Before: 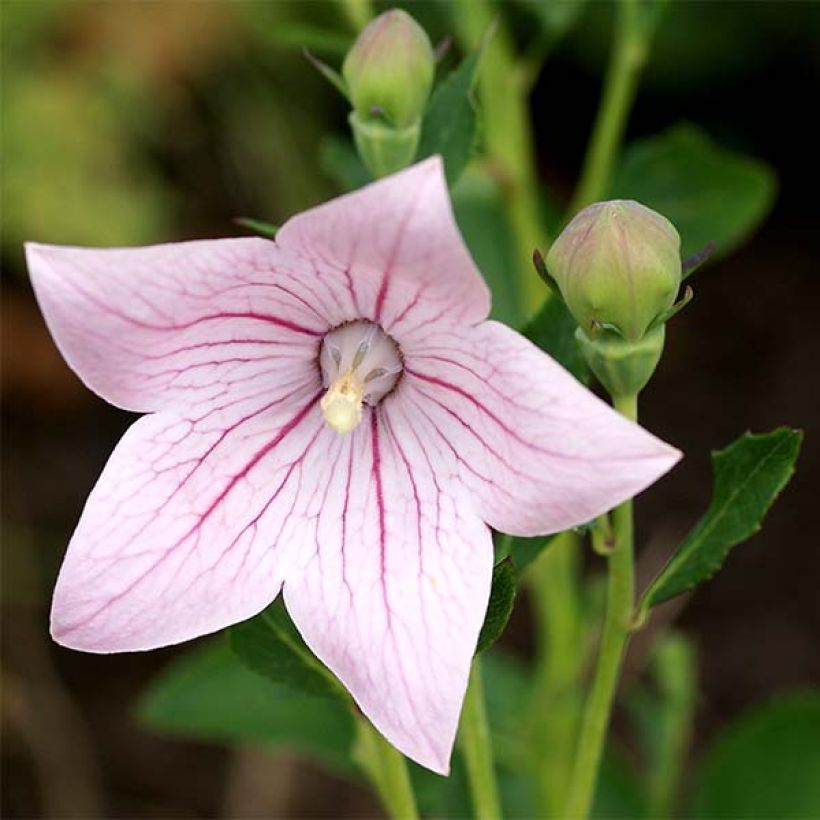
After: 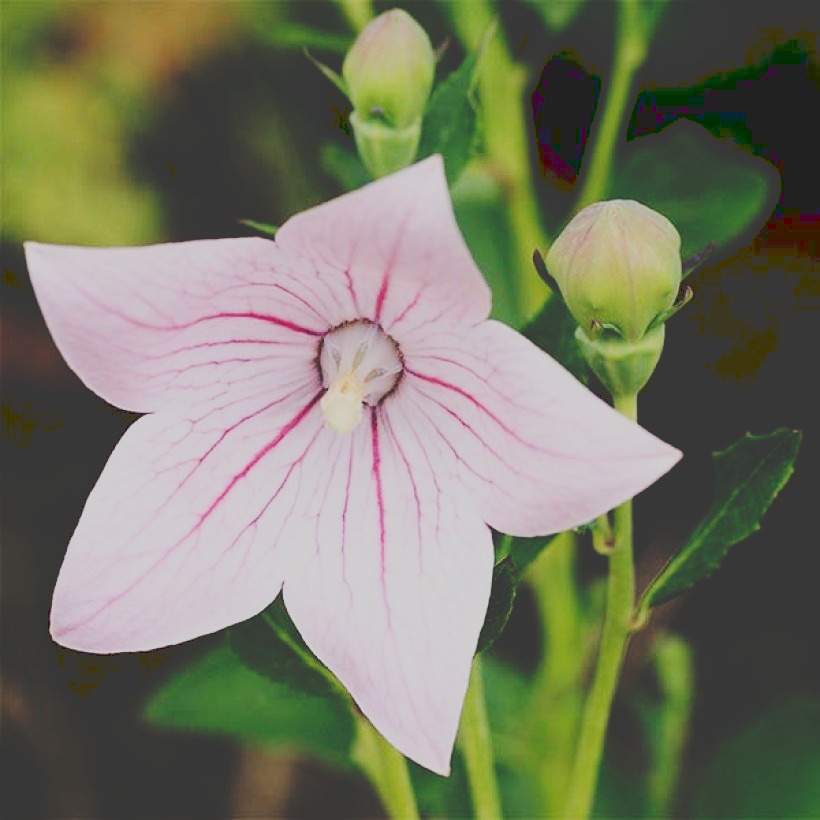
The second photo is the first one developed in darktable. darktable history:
filmic rgb: black relative exposure -7.65 EV, white relative exposure 4.56 EV, hardness 3.61, color science v6 (2022)
tone curve: curves: ch0 [(0, 0) (0.003, 0.232) (0.011, 0.232) (0.025, 0.232) (0.044, 0.233) (0.069, 0.234) (0.1, 0.237) (0.136, 0.247) (0.177, 0.258) (0.224, 0.283) (0.277, 0.332) (0.335, 0.401) (0.399, 0.483) (0.468, 0.56) (0.543, 0.637) (0.623, 0.706) (0.709, 0.764) (0.801, 0.816) (0.898, 0.859) (1, 1)], preserve colors none
